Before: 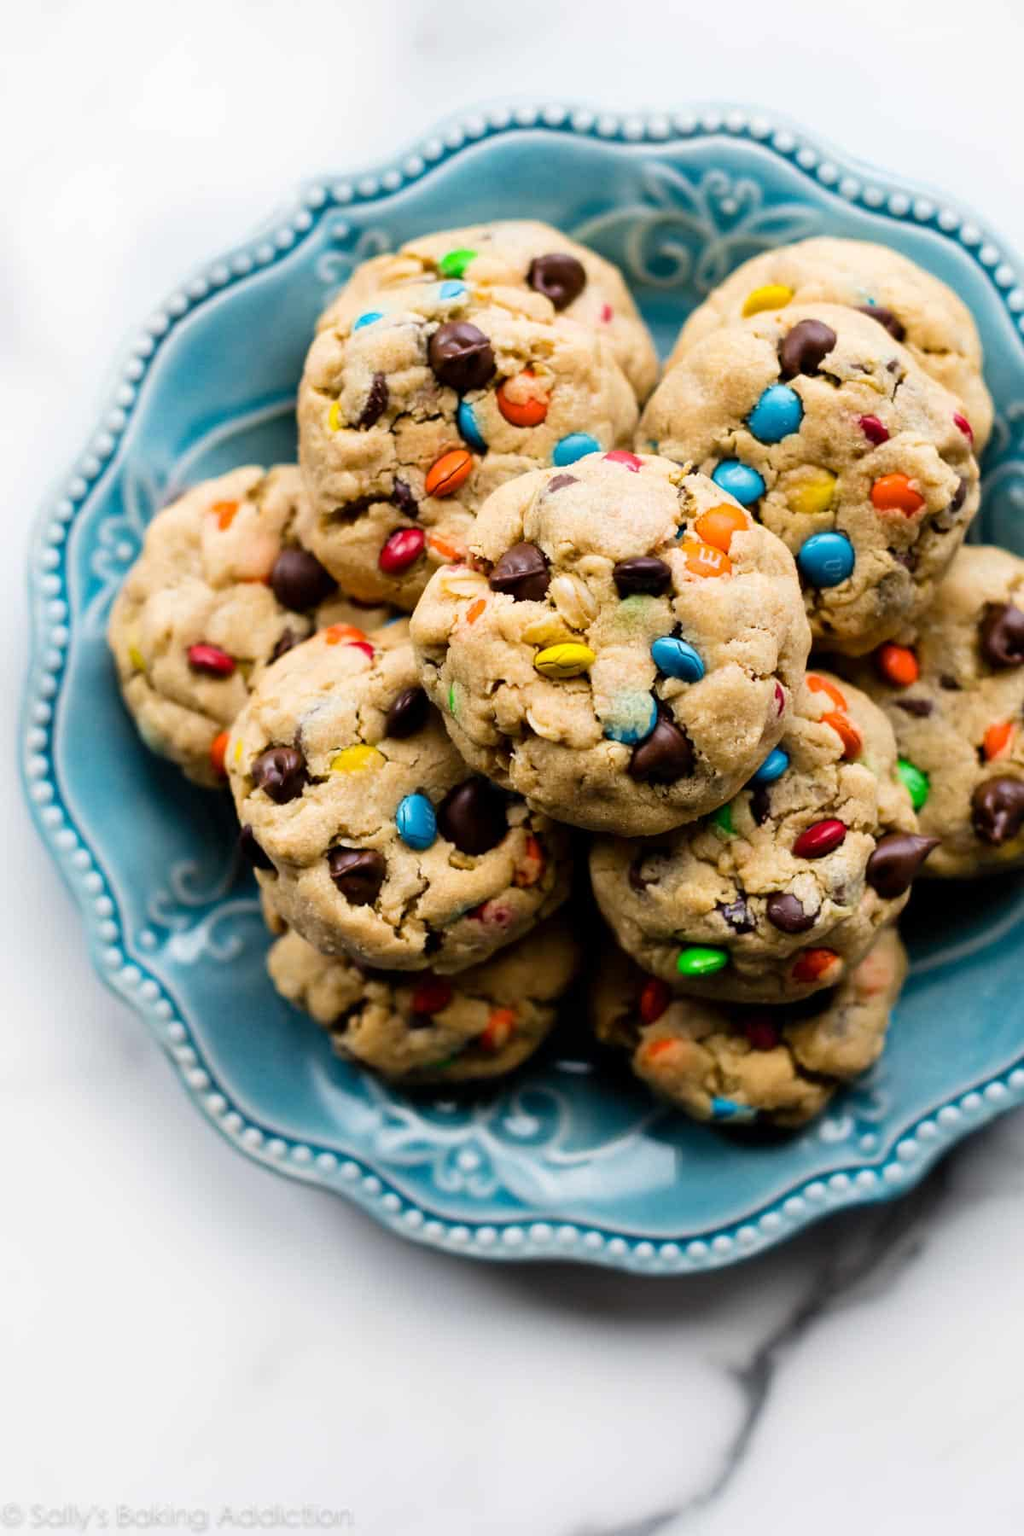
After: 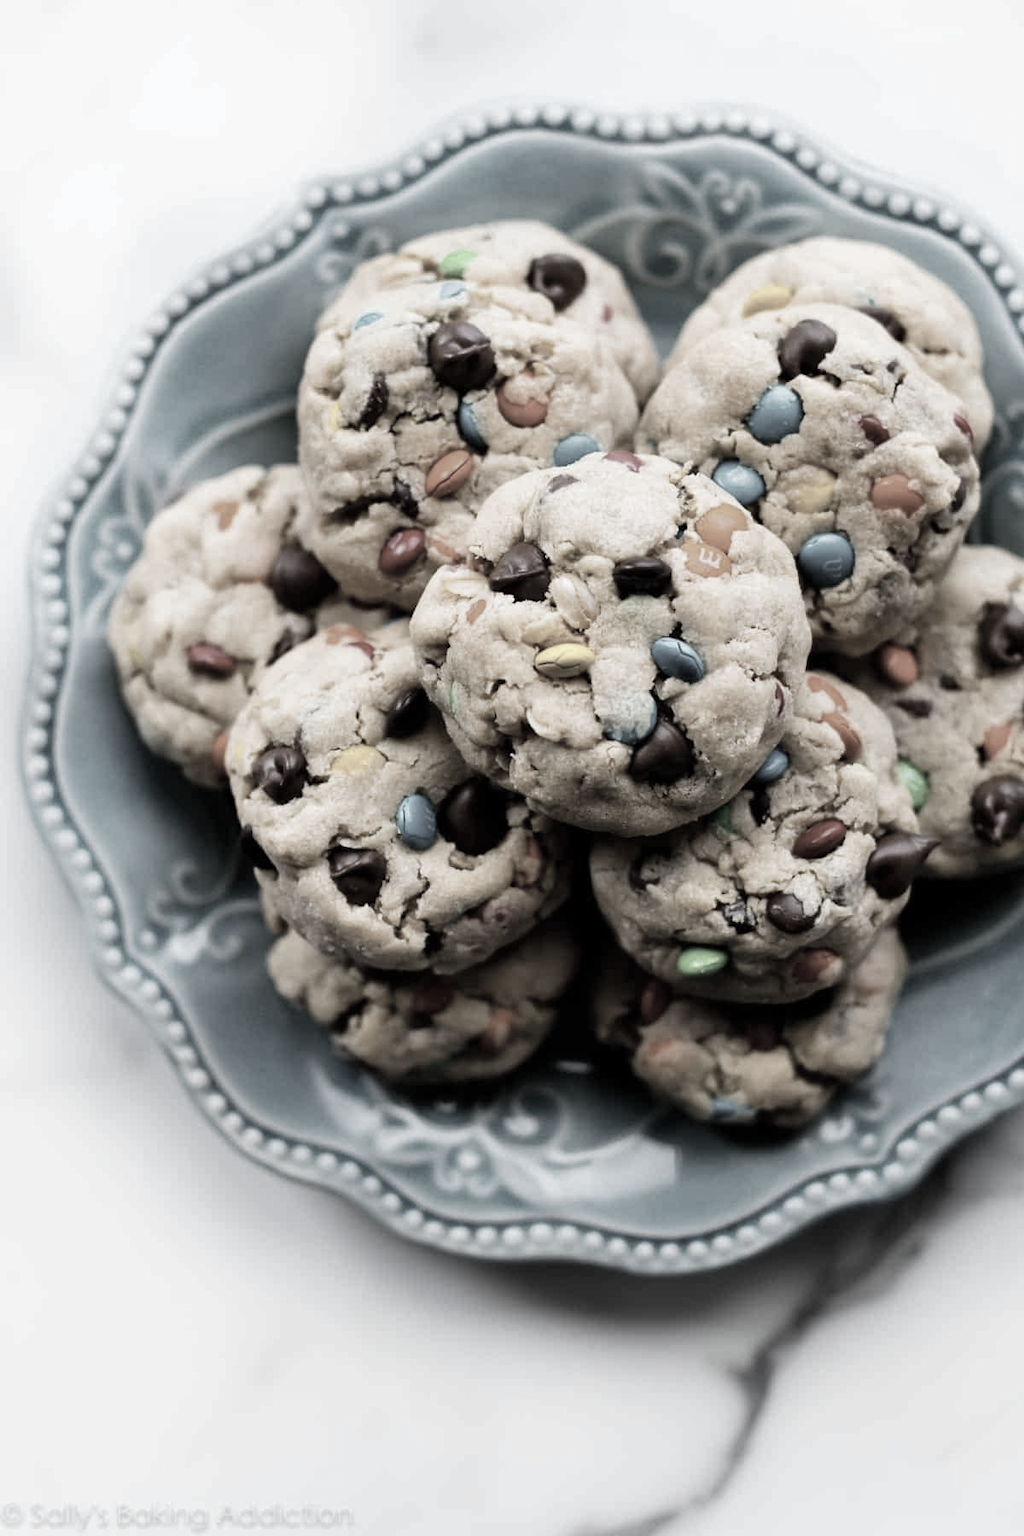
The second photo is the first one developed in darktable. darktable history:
white balance: red 0.982, blue 1.018
color correction: saturation 0.2
